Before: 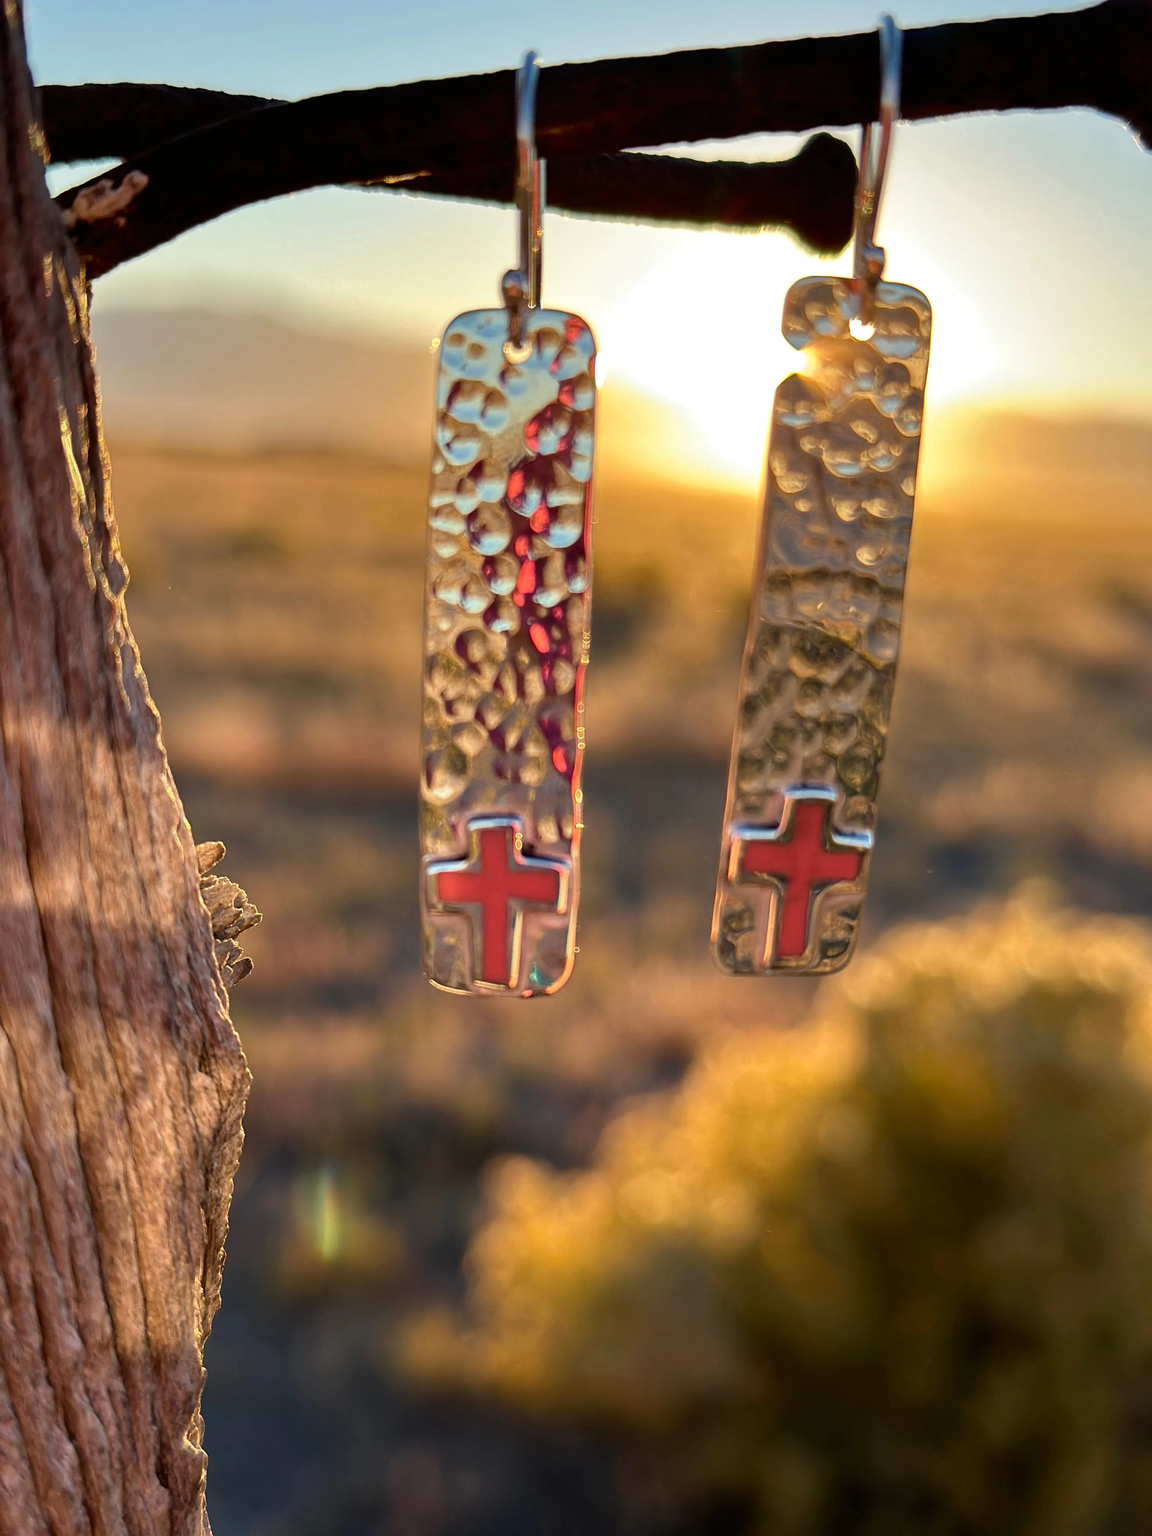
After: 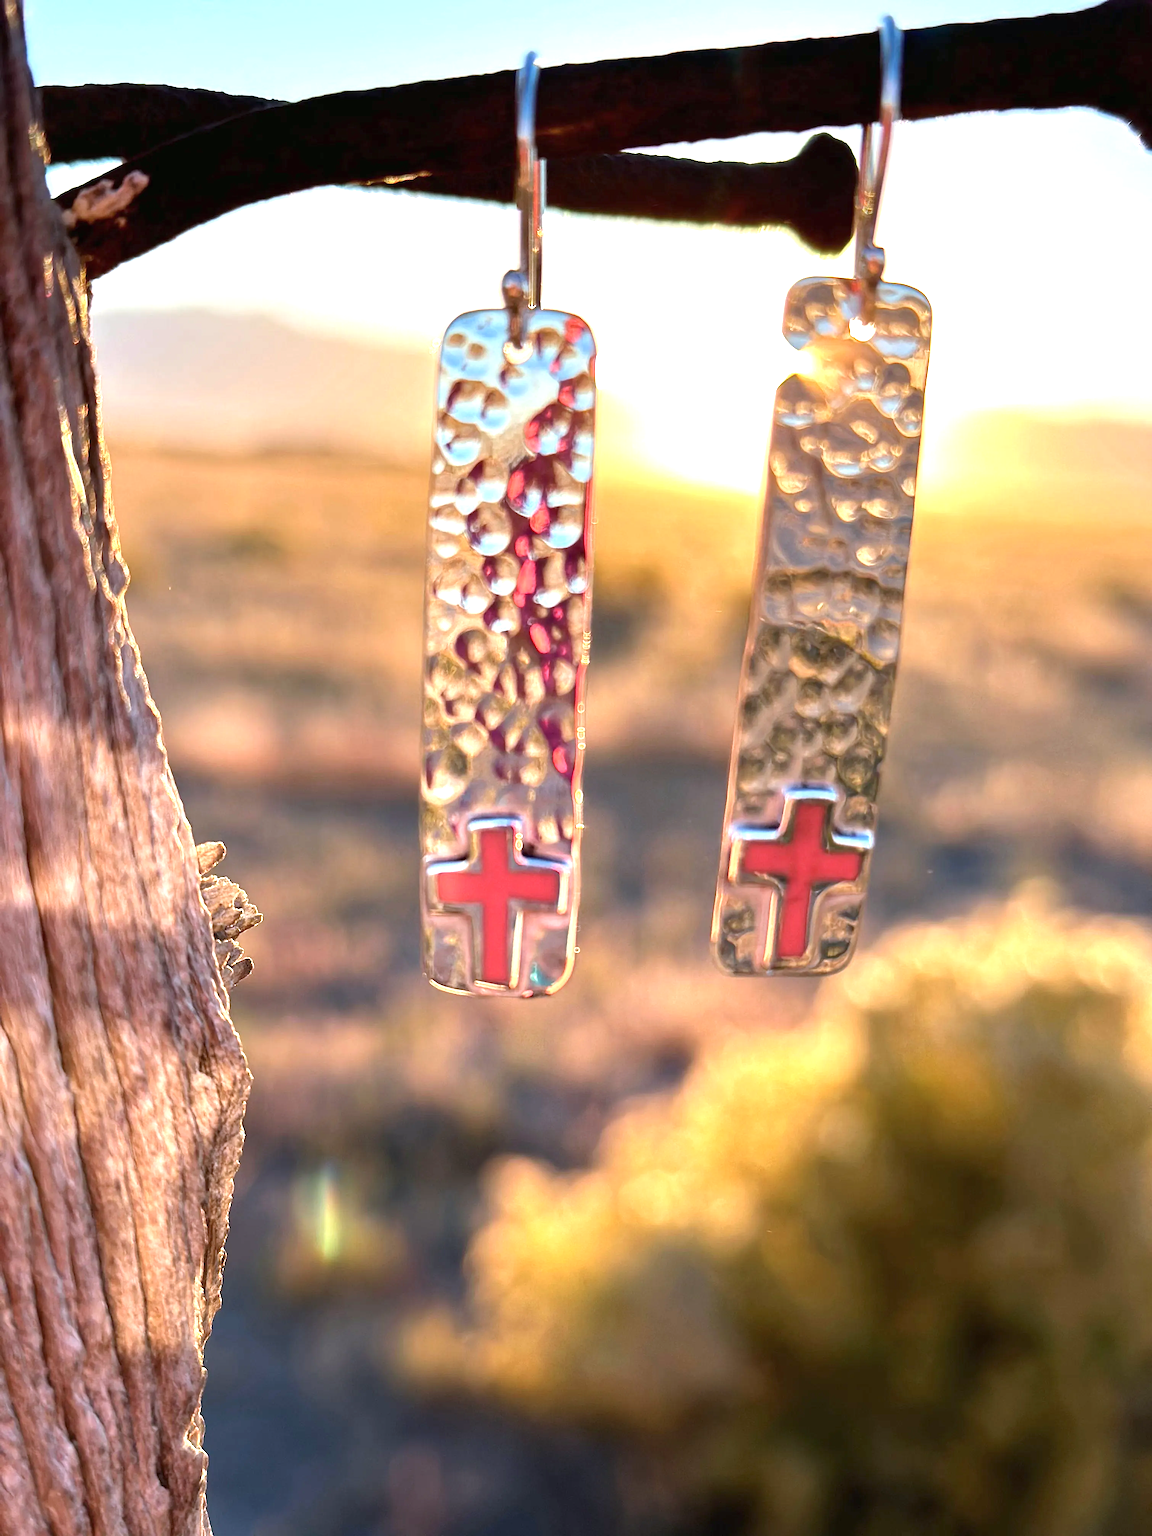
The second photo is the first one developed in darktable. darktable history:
color correction: highlights a* -0.137, highlights b* -5.91, shadows a* -0.137, shadows b* -0.137
exposure: black level correction 0, exposure 1.1 EV, compensate exposure bias true, compensate highlight preservation false
color calibration: illuminant as shot in camera, x 0.358, y 0.373, temperature 4628.91 K
